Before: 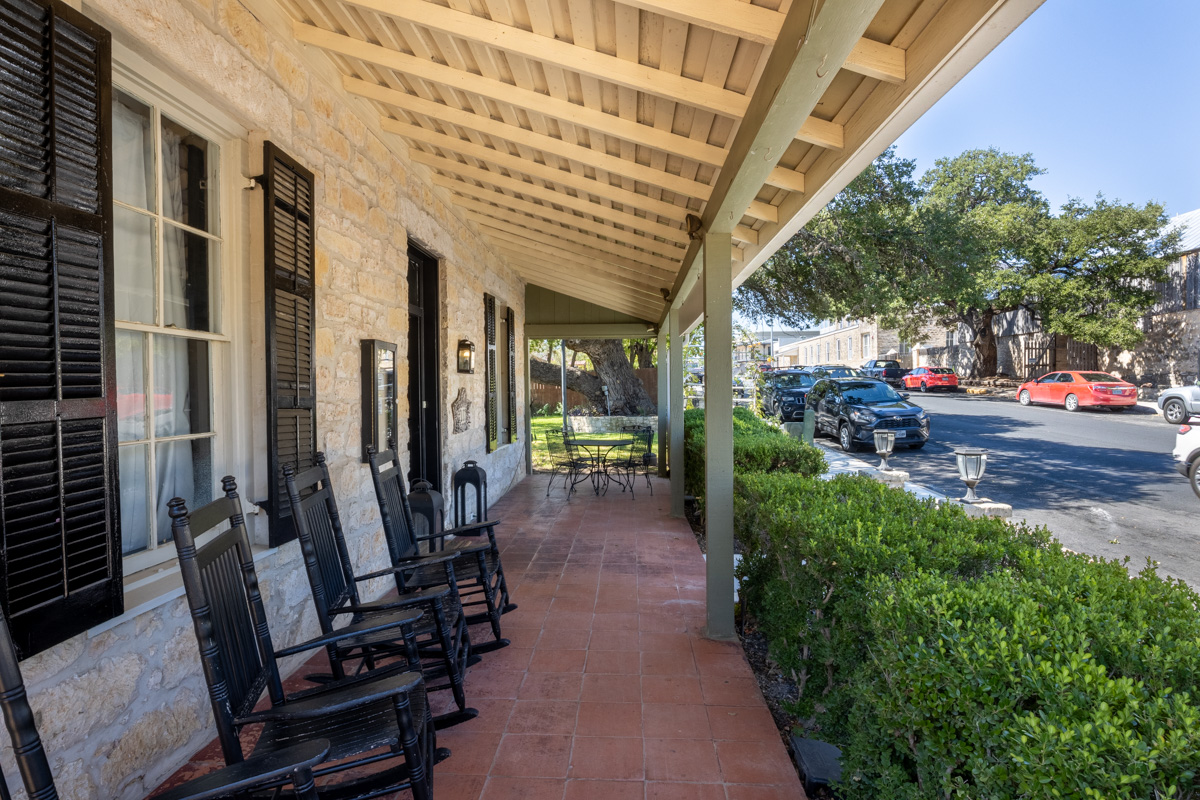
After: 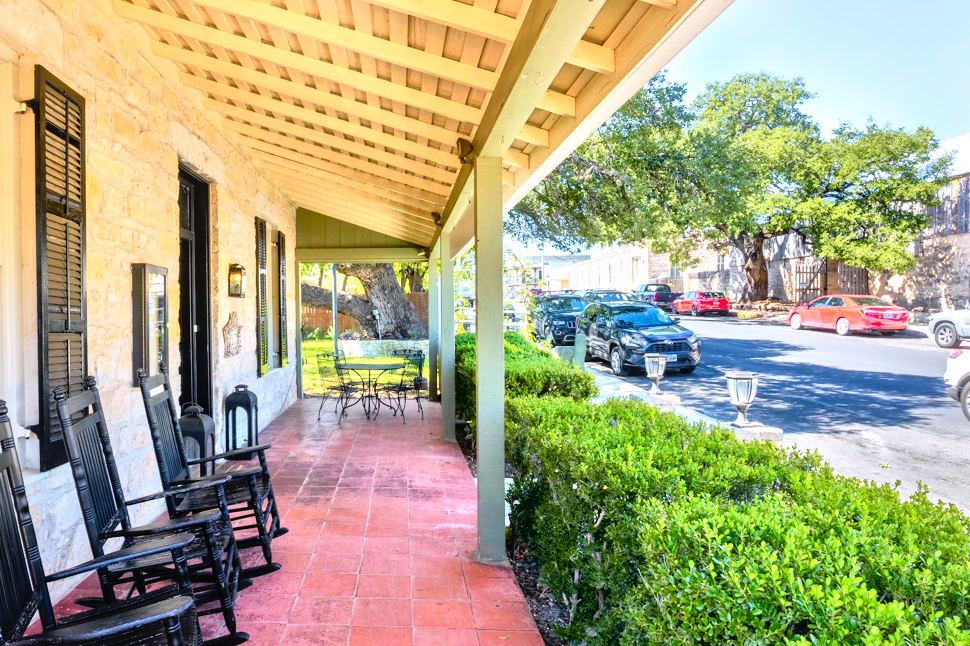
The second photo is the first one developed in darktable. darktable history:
velvia: strength 6%
tone curve: curves: ch0 [(0, 0.005) (0.103, 0.097) (0.18, 0.22) (0.4, 0.485) (0.5, 0.612) (0.668, 0.787) (0.823, 0.894) (1, 0.971)]; ch1 [(0, 0) (0.172, 0.123) (0.324, 0.253) (0.396, 0.388) (0.478, 0.461) (0.499, 0.498) (0.522, 0.528) (0.609, 0.686) (0.704, 0.818) (1, 1)]; ch2 [(0, 0) (0.411, 0.424) (0.496, 0.501) (0.515, 0.514) (0.555, 0.585) (0.641, 0.69) (1, 1)], color space Lab, independent channels, preserve colors none
tone equalizer: -7 EV 0.15 EV, -6 EV 0.6 EV, -5 EV 1.15 EV, -4 EV 1.33 EV, -3 EV 1.15 EV, -2 EV 0.6 EV, -1 EV 0.15 EV, mask exposure compensation -0.5 EV
crop: left 19.159%, top 9.58%, bottom 9.58%
color balance rgb: shadows lift › chroma 1%, shadows lift › hue 217.2°, power › hue 310.8°, highlights gain › chroma 1%, highlights gain › hue 54°, global offset › luminance 0.5%, global offset › hue 171.6°, perceptual saturation grading › global saturation 14.09%, perceptual saturation grading › highlights -25%, perceptual saturation grading › shadows 30%, perceptual brilliance grading › highlights 13.42%, perceptual brilliance grading › mid-tones 8.05%, perceptual brilliance grading › shadows -17.45%, global vibrance 25%
white balance: red 0.974, blue 1.044
local contrast: mode bilateral grid, contrast 20, coarseness 50, detail 132%, midtone range 0.2
